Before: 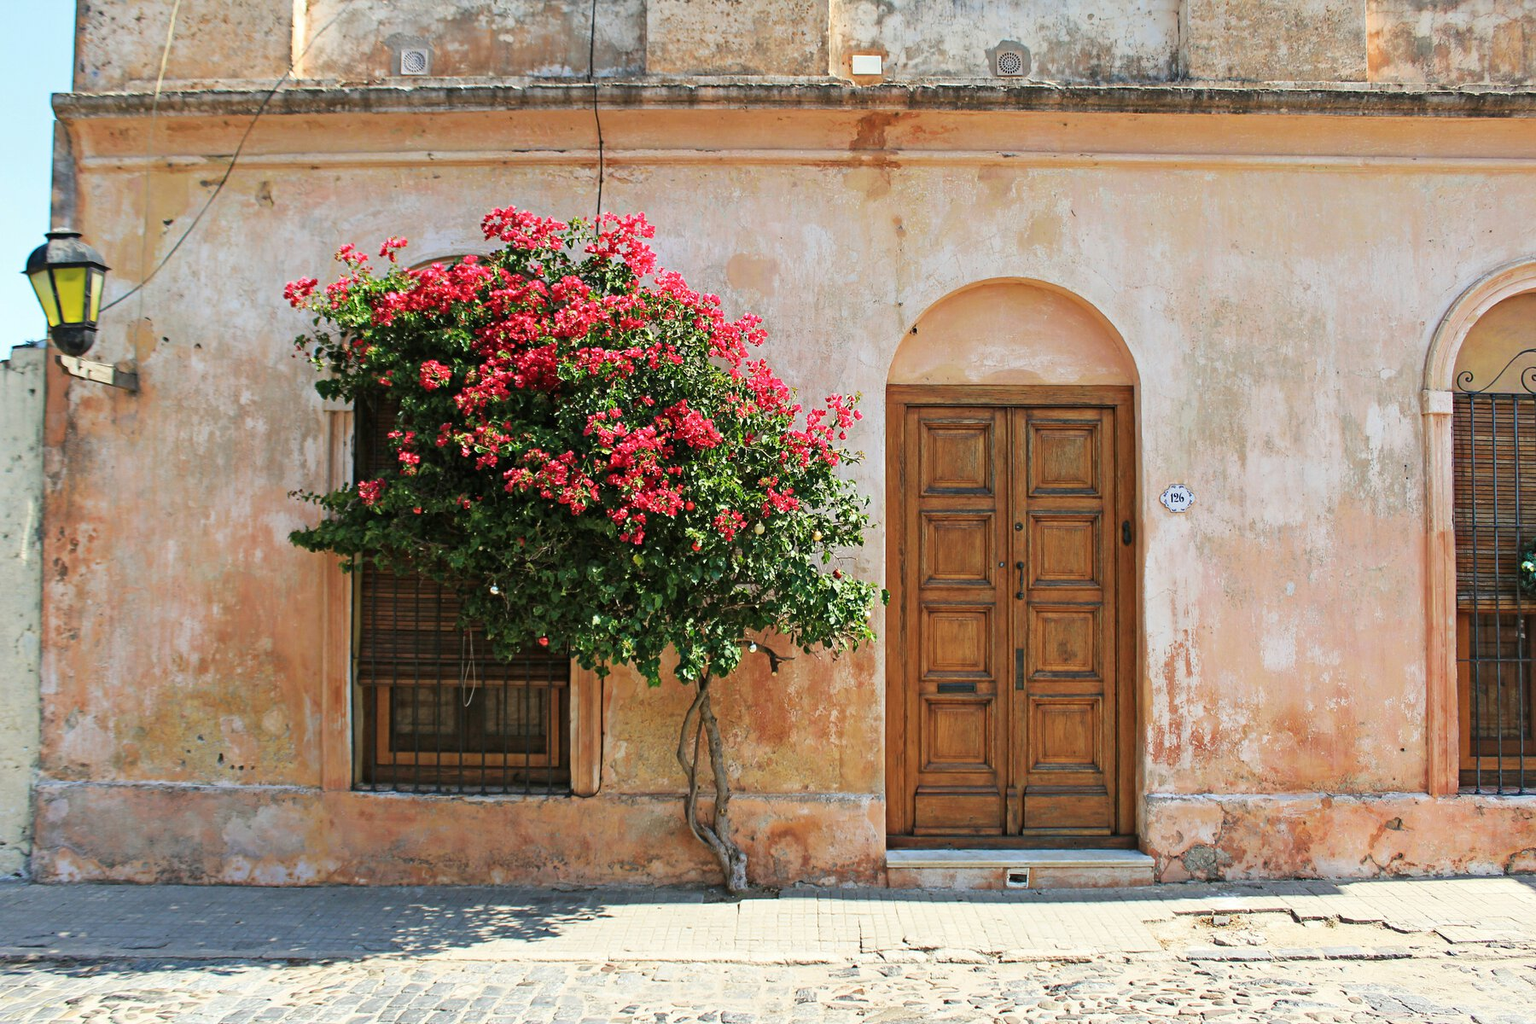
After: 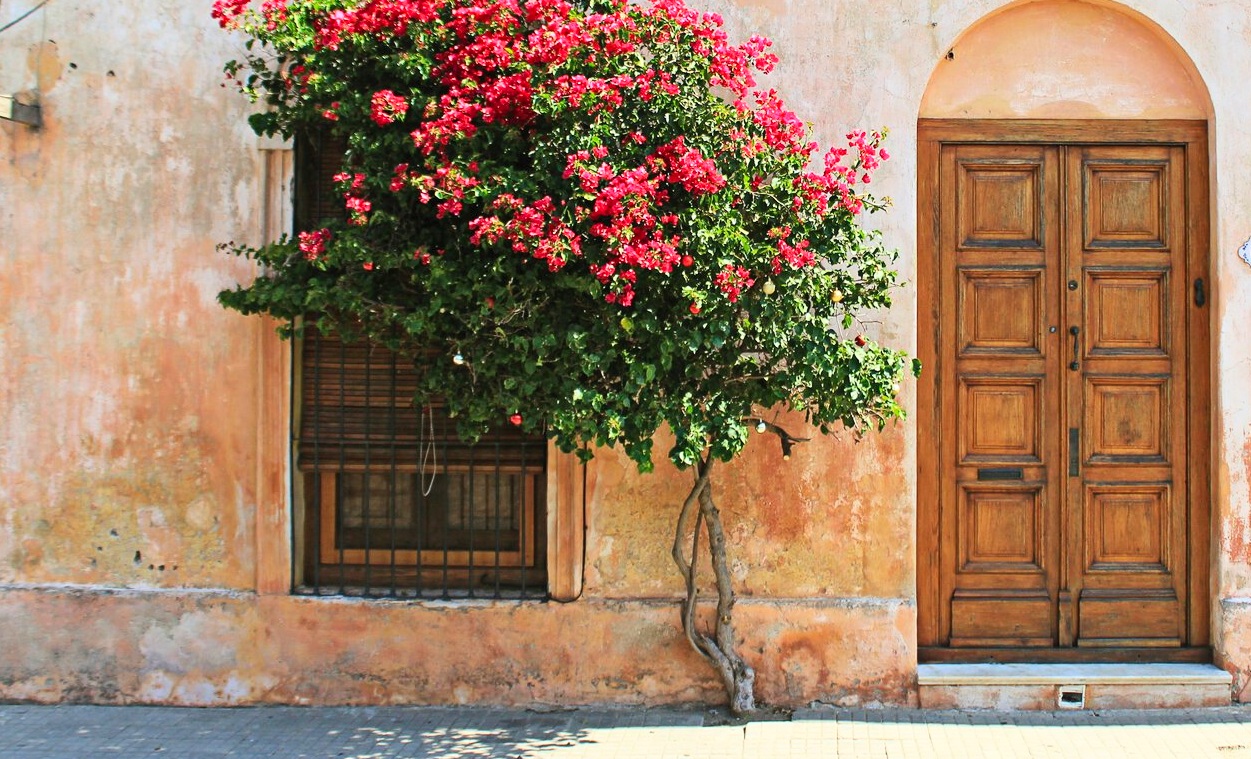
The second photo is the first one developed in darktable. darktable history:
contrast brightness saturation: contrast 0.201, brightness 0.168, saturation 0.222
crop: left 6.742%, top 27.726%, right 23.729%, bottom 9.009%
